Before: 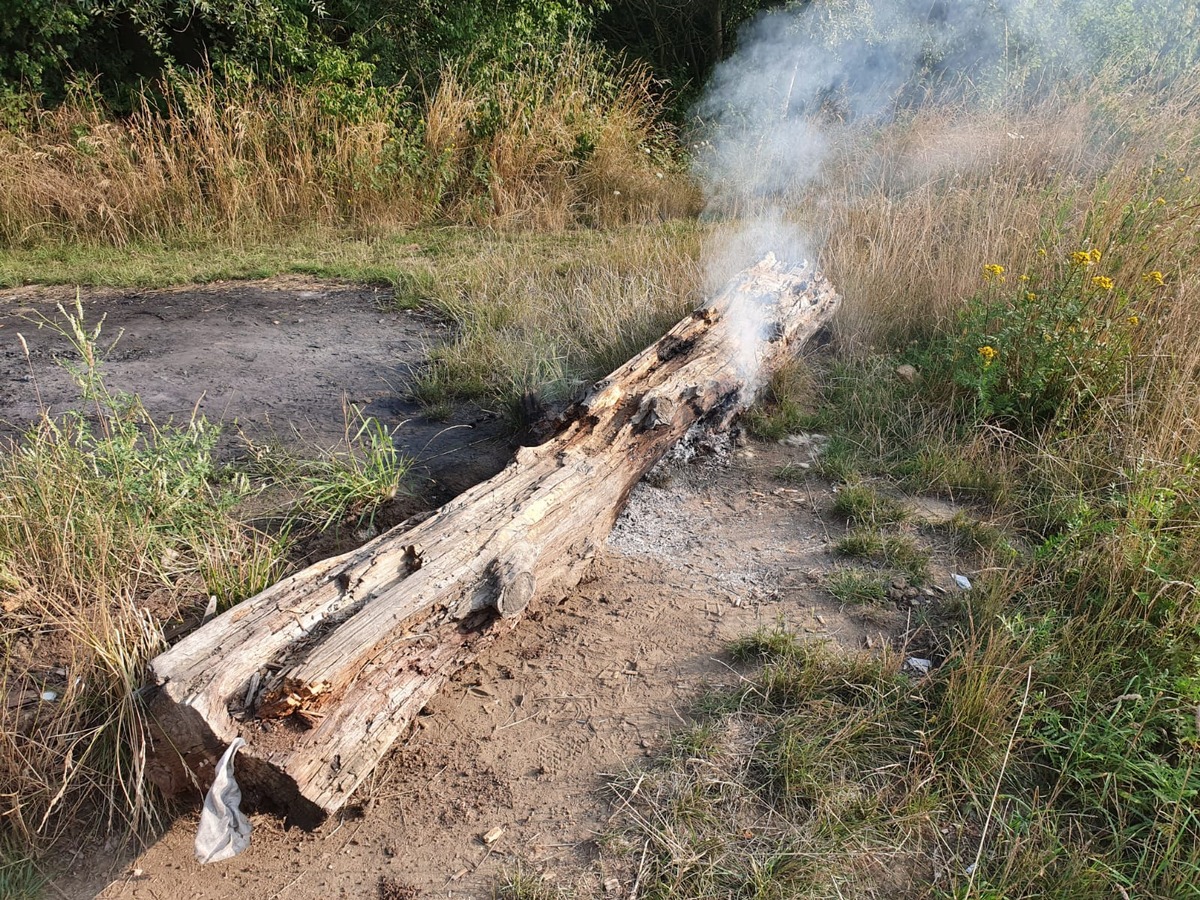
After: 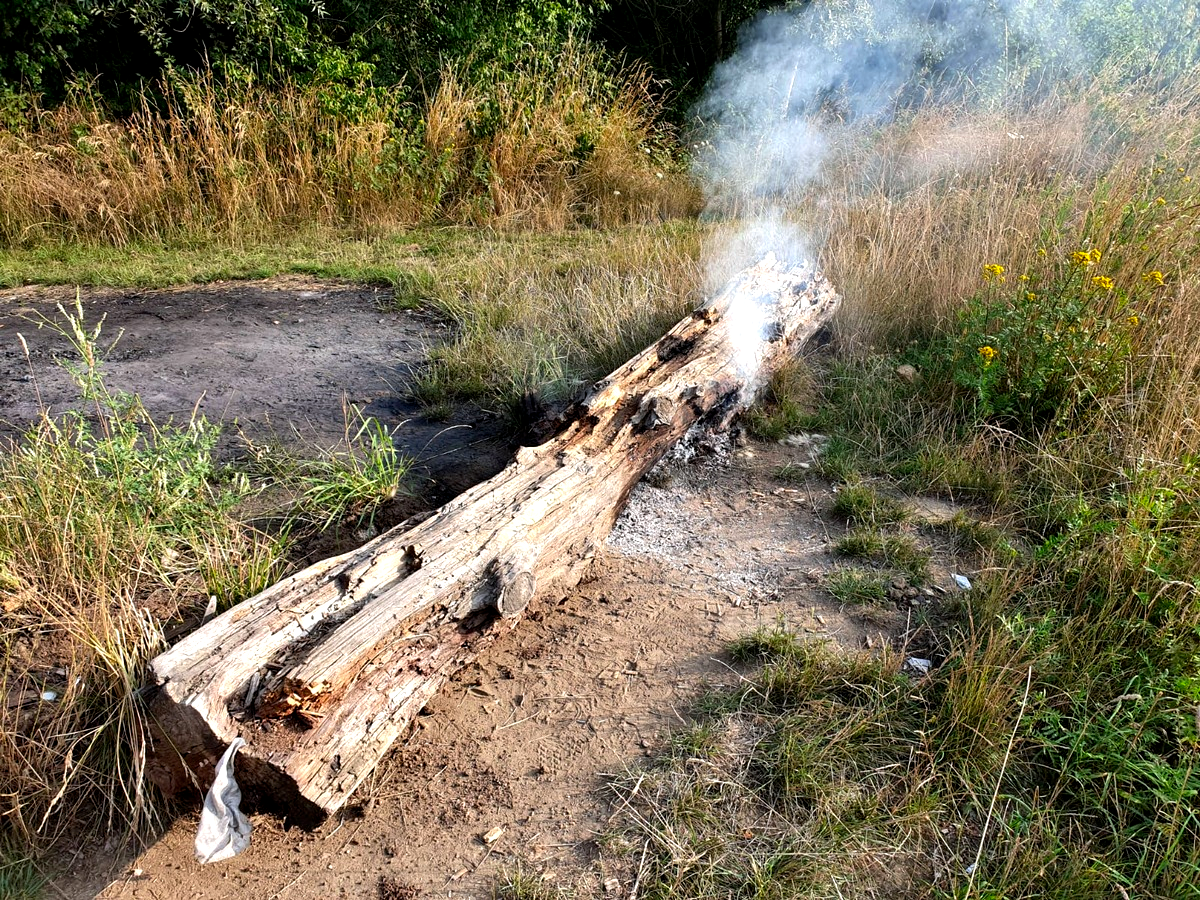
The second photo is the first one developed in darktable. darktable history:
white balance: red 0.986, blue 1.01
vibrance: on, module defaults
color balance: lift [0.991, 1, 1, 1], gamma [0.996, 1, 1, 1], input saturation 98.52%, contrast 20.34%, output saturation 103.72%
